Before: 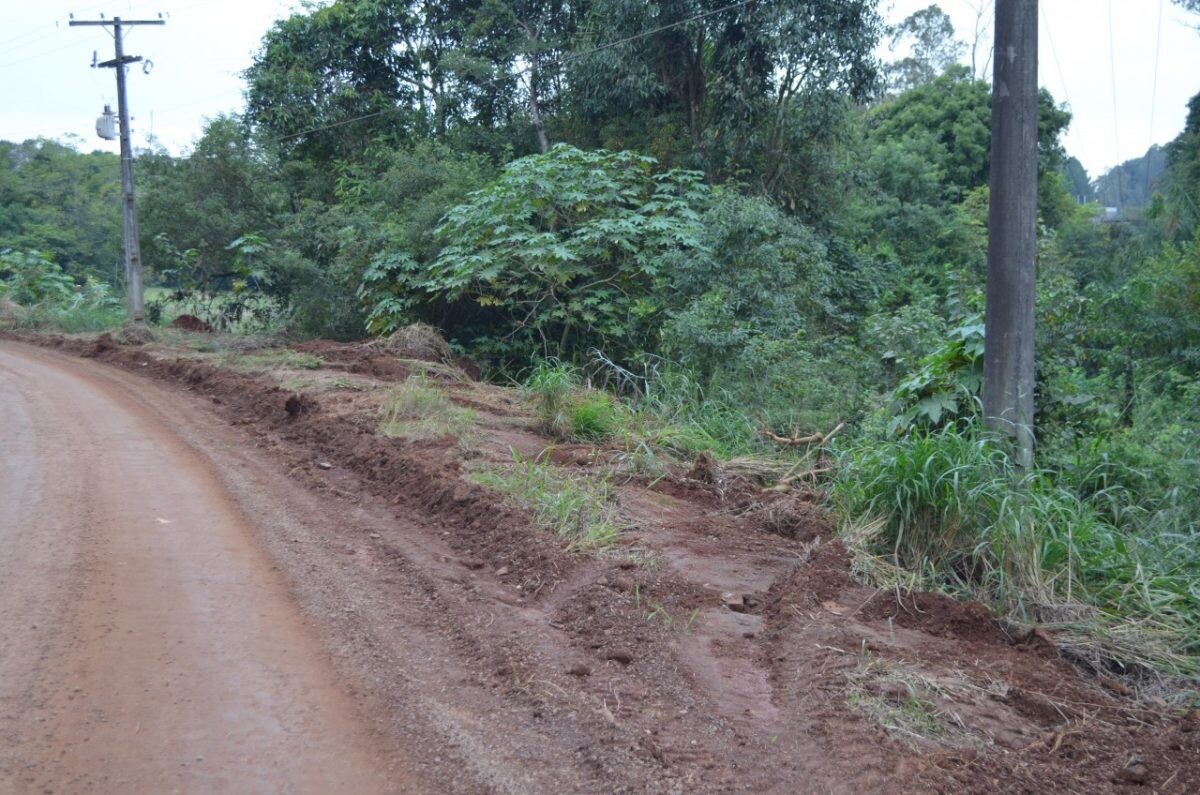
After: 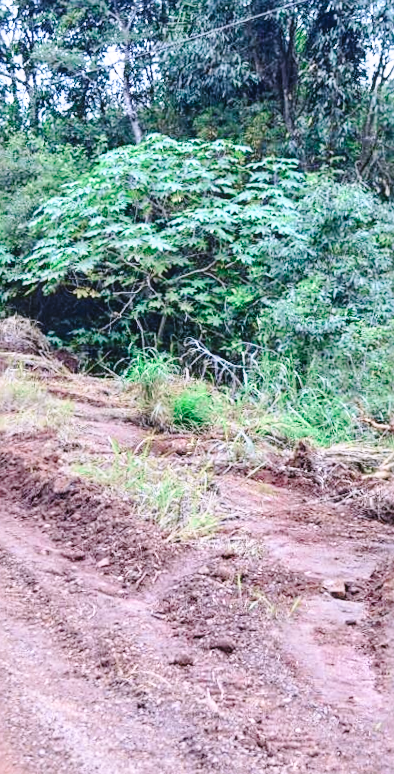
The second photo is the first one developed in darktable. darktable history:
local contrast: on, module defaults
crop: left 33.36%, right 33.36%
tone curve: curves: ch0 [(0, 0.039) (0.104, 0.094) (0.285, 0.301) (0.689, 0.764) (0.89, 0.926) (0.994, 0.971)]; ch1 [(0, 0) (0.337, 0.249) (0.437, 0.411) (0.485, 0.487) (0.515, 0.514) (0.566, 0.563) (0.641, 0.655) (1, 1)]; ch2 [(0, 0) (0.314, 0.301) (0.421, 0.411) (0.502, 0.505) (0.528, 0.54) (0.557, 0.555) (0.612, 0.583) (0.722, 0.67) (1, 1)], color space Lab, independent channels, preserve colors none
exposure: exposure 0.15 EV, compensate highlight preservation false
base curve: curves: ch0 [(0, 0) (0.028, 0.03) (0.121, 0.232) (0.46, 0.748) (0.859, 0.968) (1, 1)], preserve colors none
white balance: red 1.066, blue 1.119
sharpen: on, module defaults
rotate and perspective: rotation -1°, crop left 0.011, crop right 0.989, crop top 0.025, crop bottom 0.975
